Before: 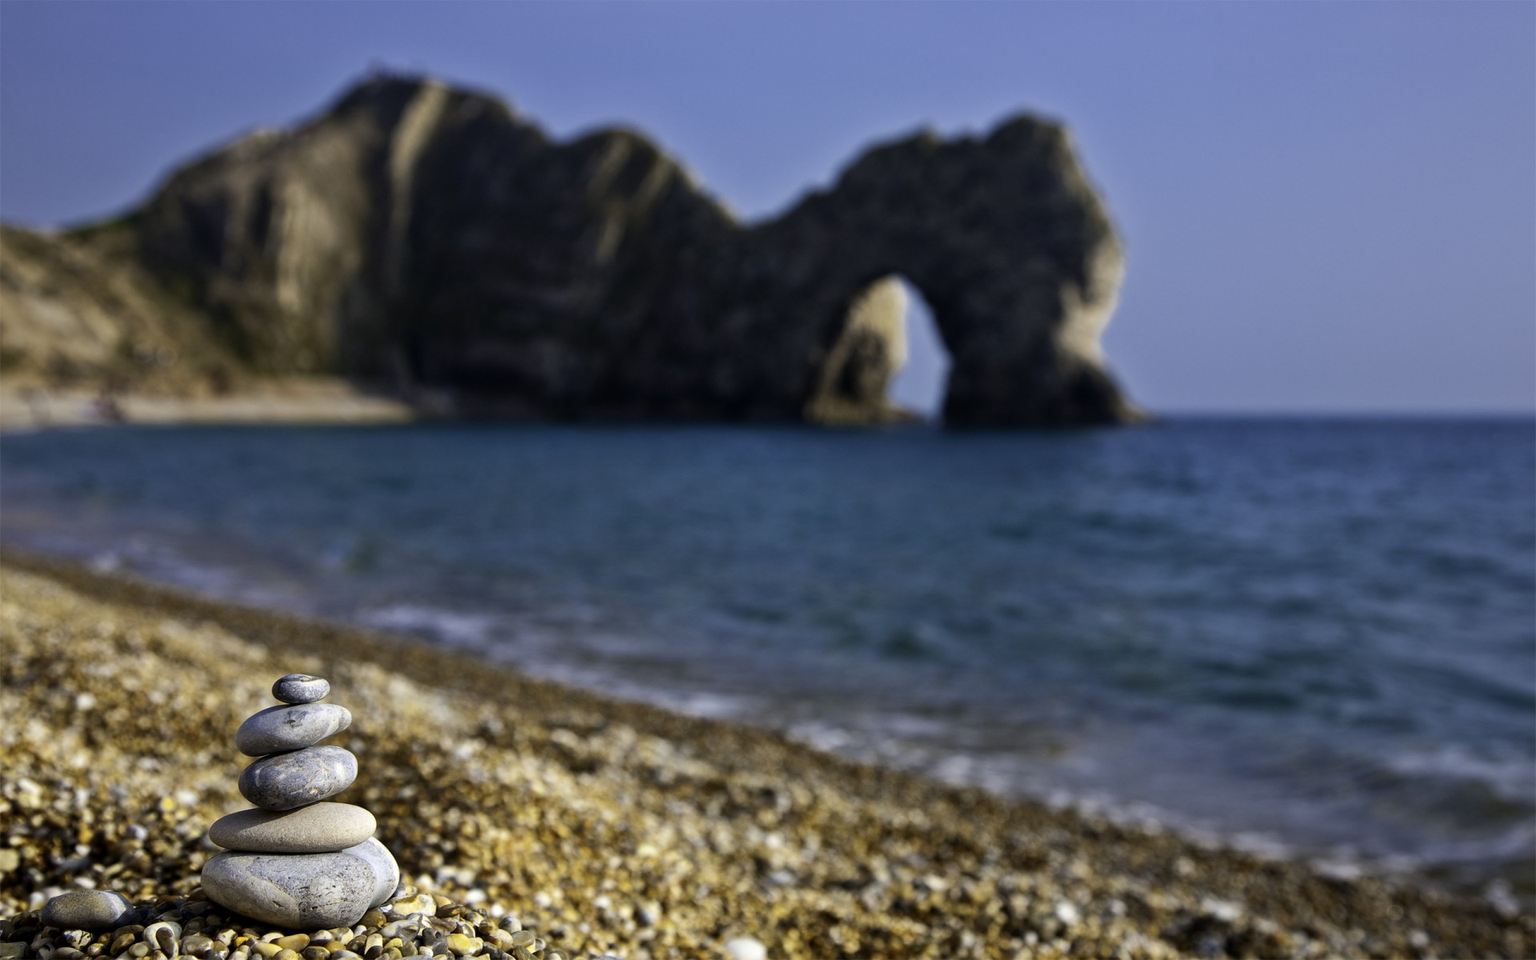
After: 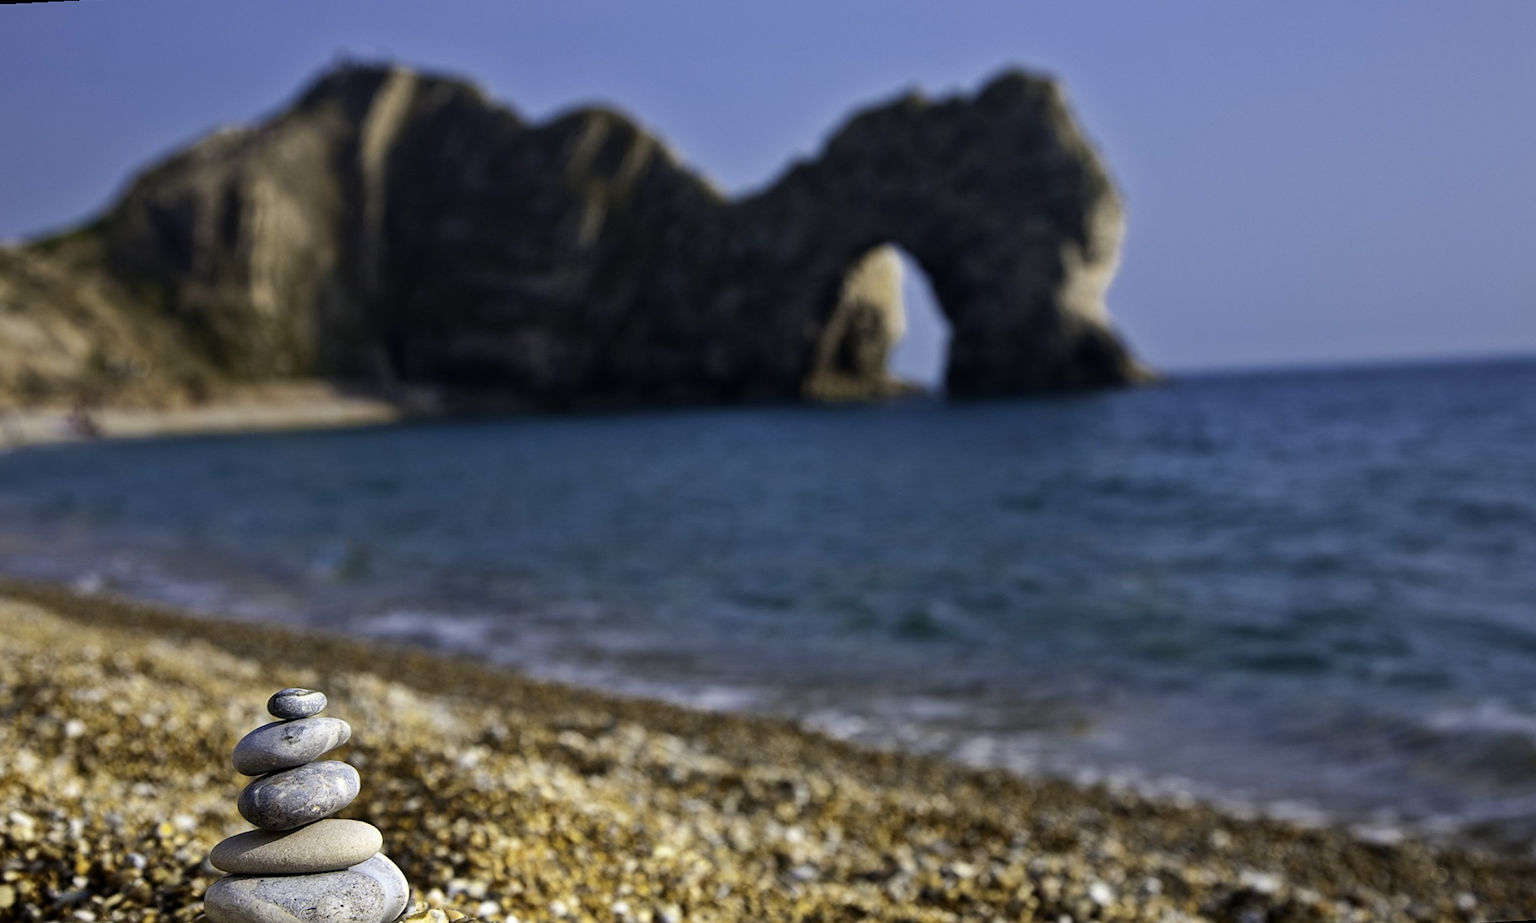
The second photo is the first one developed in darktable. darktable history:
sharpen: amount 0.2
rotate and perspective: rotation -3°, crop left 0.031, crop right 0.968, crop top 0.07, crop bottom 0.93
